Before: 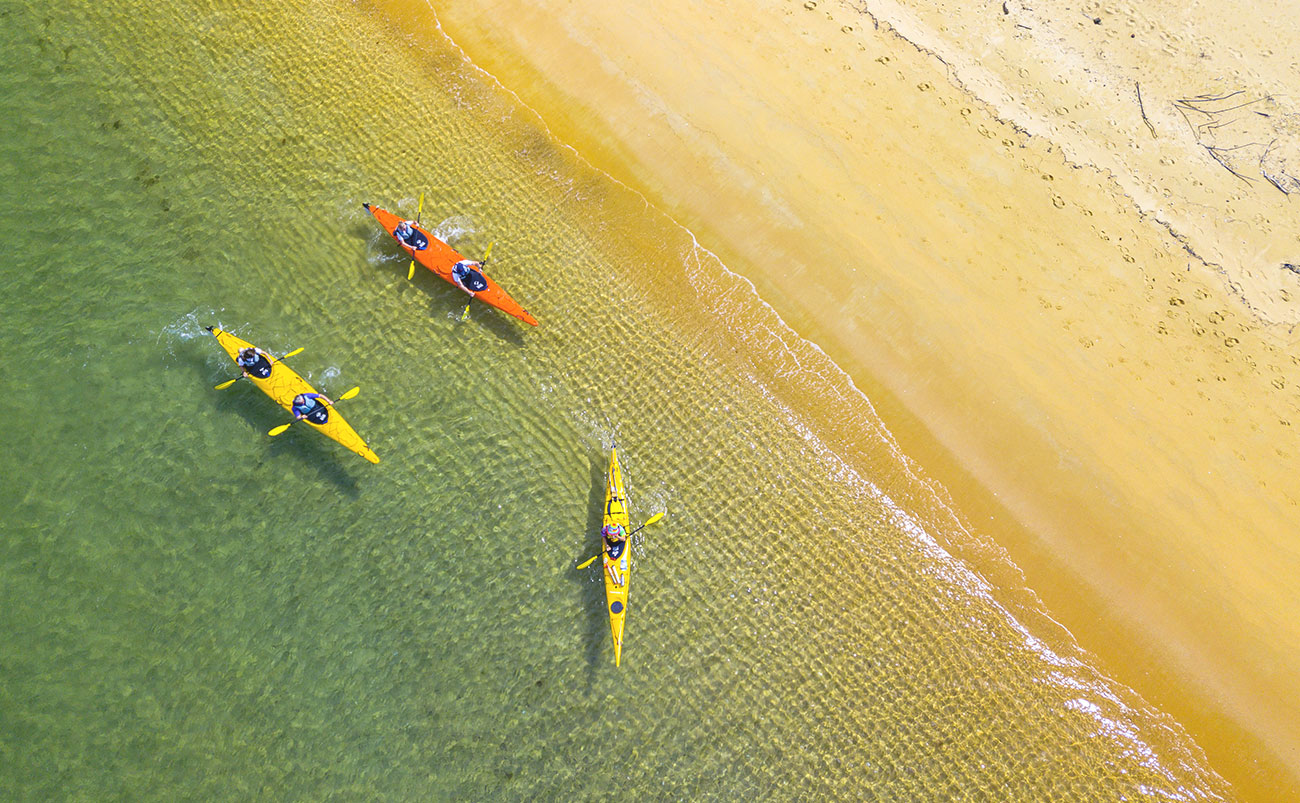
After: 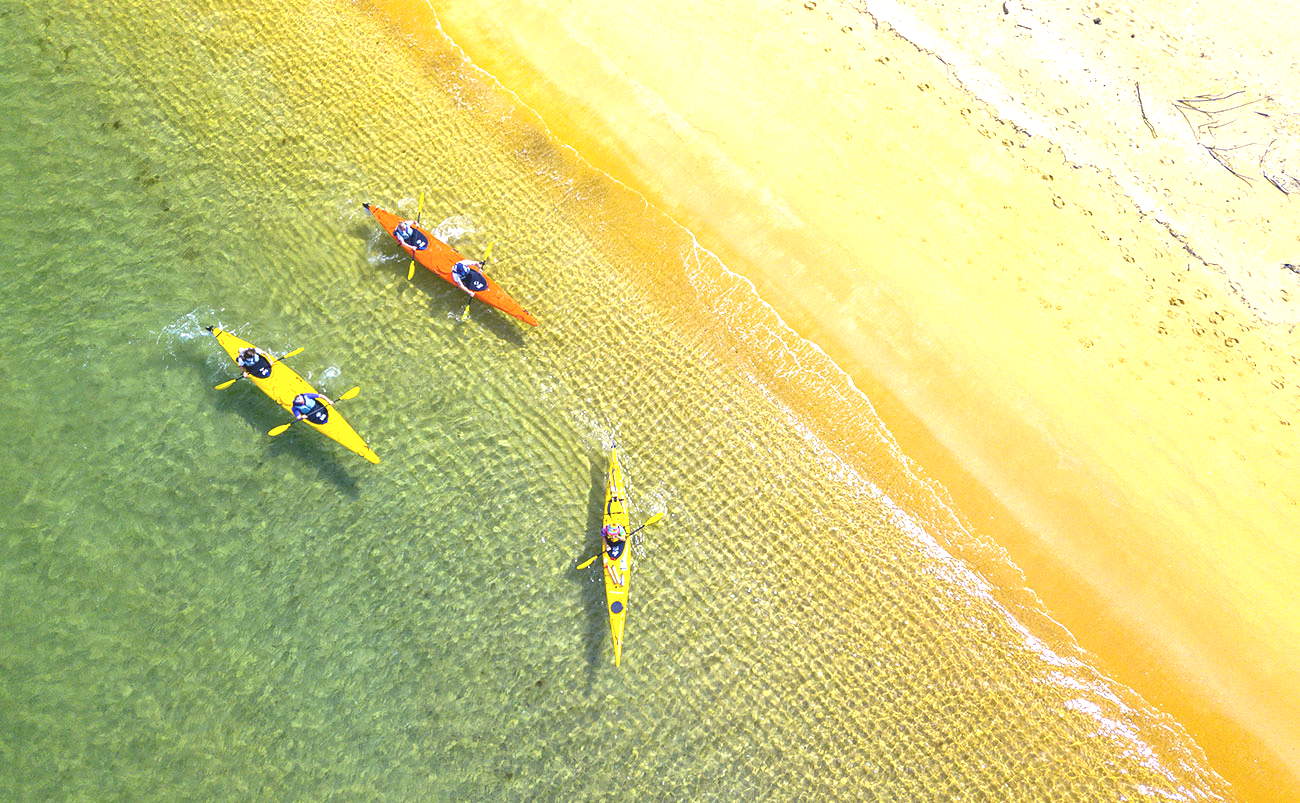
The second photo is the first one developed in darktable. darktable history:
exposure: black level correction 0, exposure 0.7 EV, compensate exposure bias true, compensate highlight preservation false
local contrast: mode bilateral grid, contrast 20, coarseness 50, detail 120%, midtone range 0.2
grain: coarseness 0.09 ISO, strength 10%
